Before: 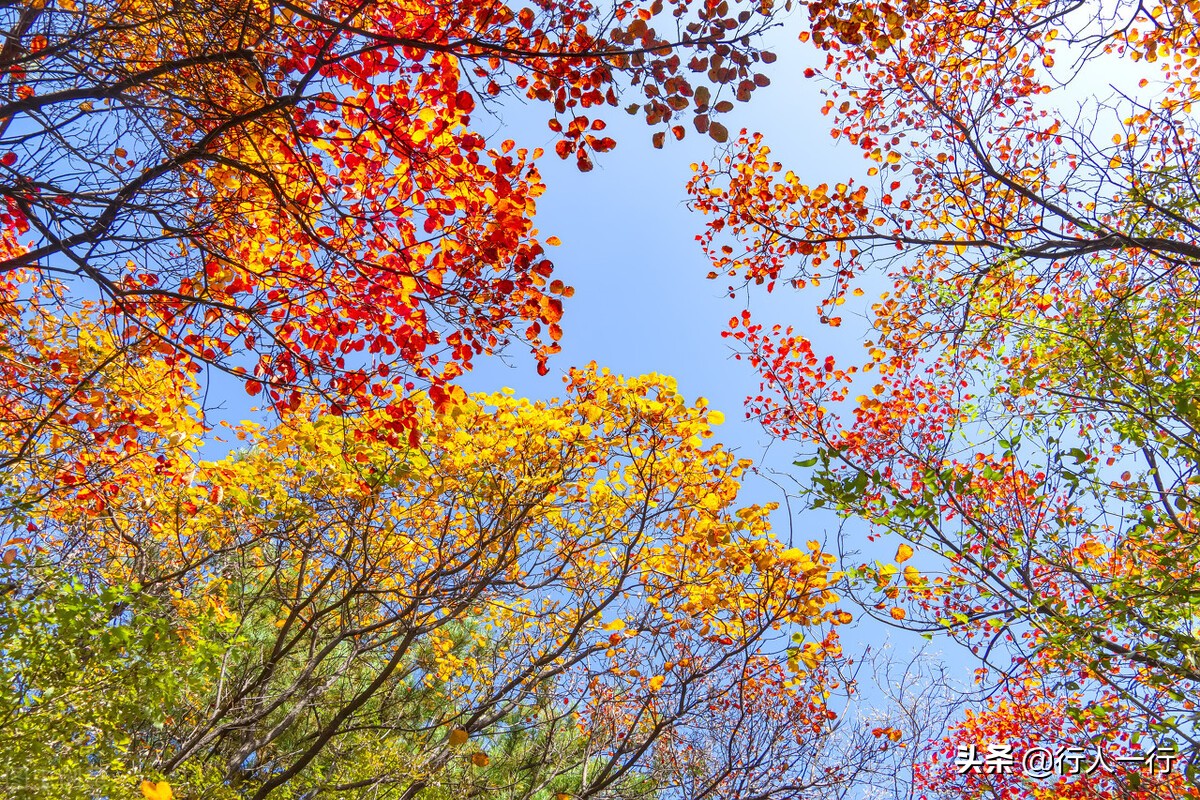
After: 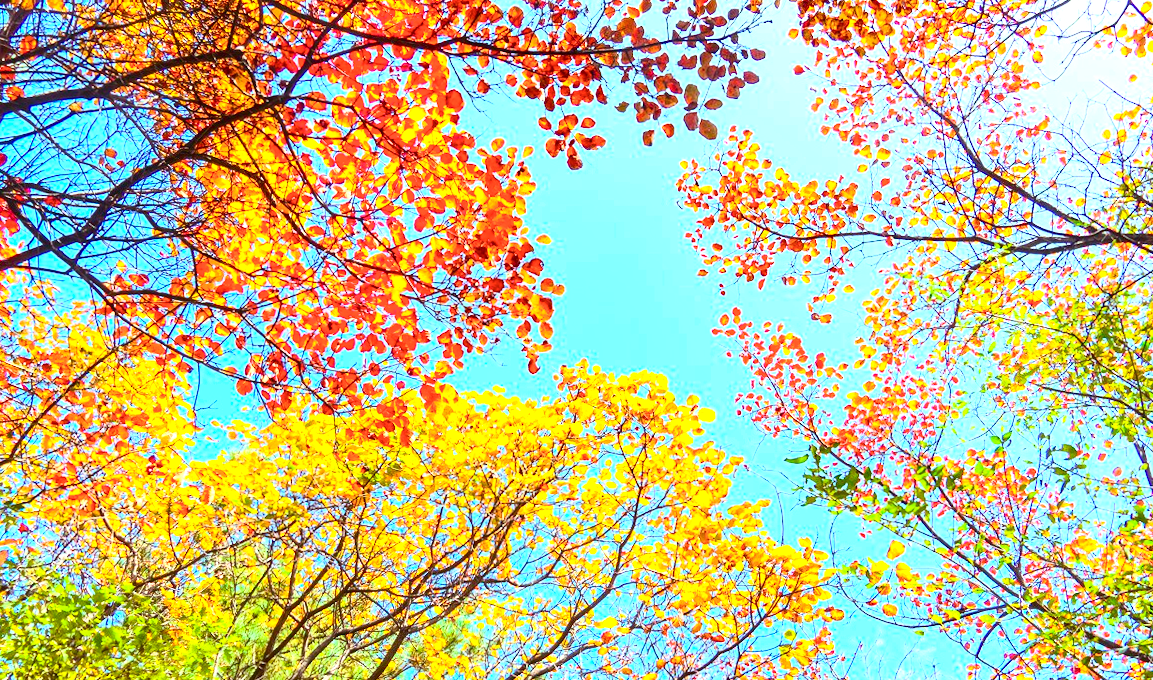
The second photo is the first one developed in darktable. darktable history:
color balance rgb: shadows lift › chroma 1.956%, shadows lift › hue 265.23°, highlights gain › luminance 19.914%, highlights gain › chroma 2.654%, highlights gain › hue 171.19°, perceptual saturation grading › global saturation 7.109%, perceptual saturation grading › shadows 4.558%, global vibrance 22.682%
contrast brightness saturation: contrast 0.238, brightness 0.092
tone equalizer: on, module defaults
crop and rotate: angle 0.277°, left 0.418%, right 2.725%, bottom 14.306%
contrast equalizer: y [[0.5, 0.5, 0.468, 0.5, 0.5, 0.5], [0.5 ×6], [0.5 ×6], [0 ×6], [0 ×6]]
exposure: black level correction 0, exposure 0.695 EV, compensate highlight preservation false
